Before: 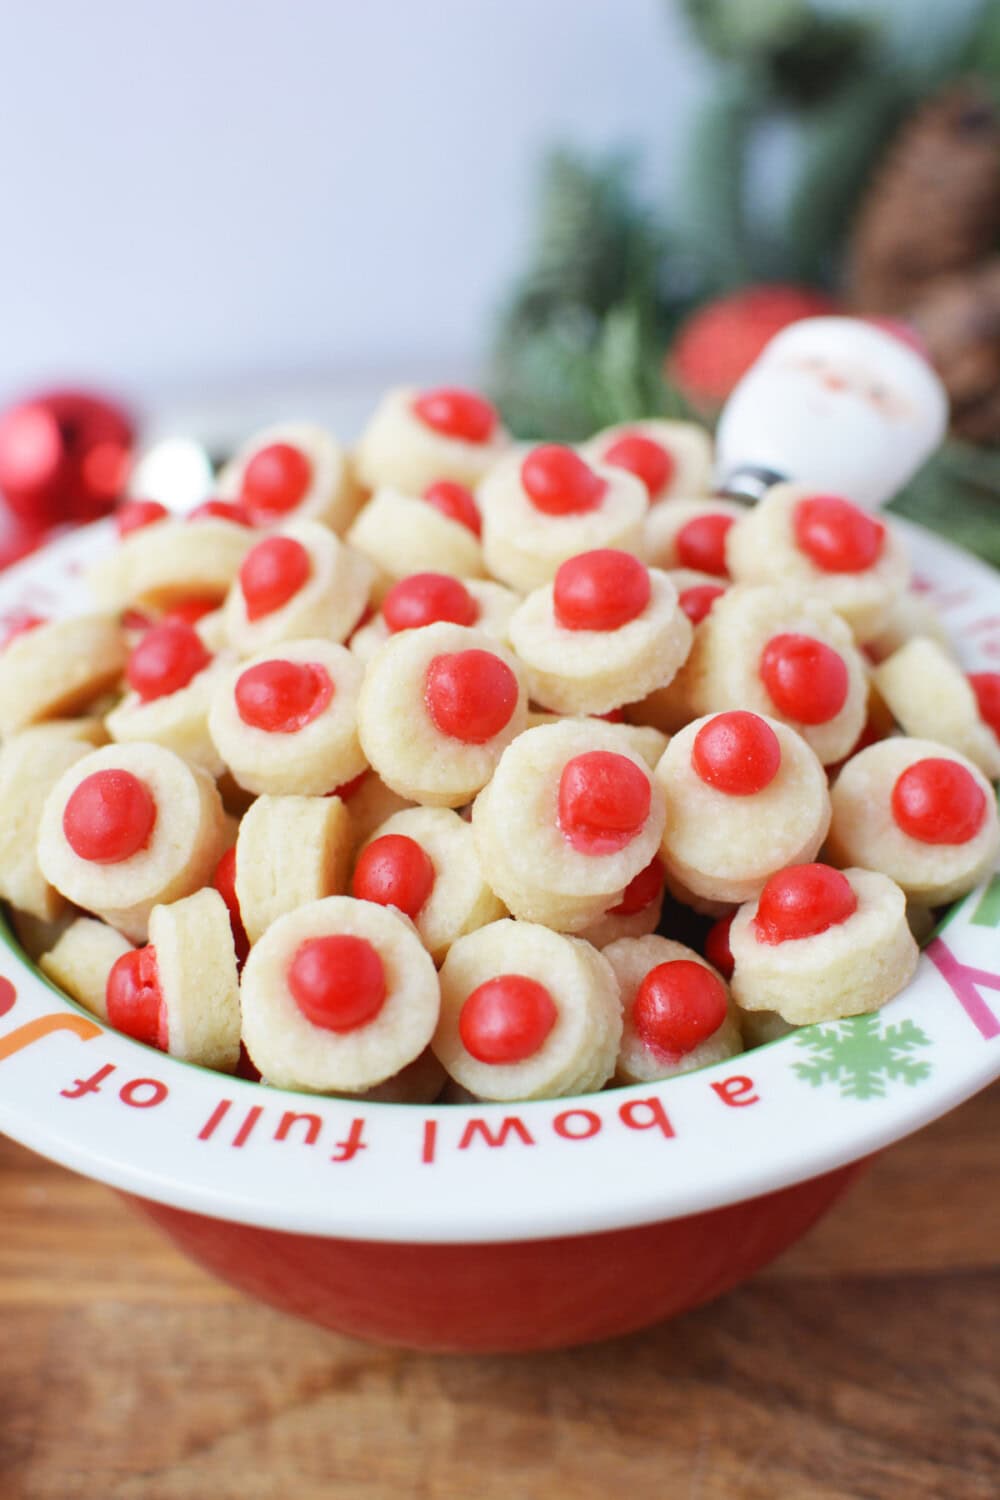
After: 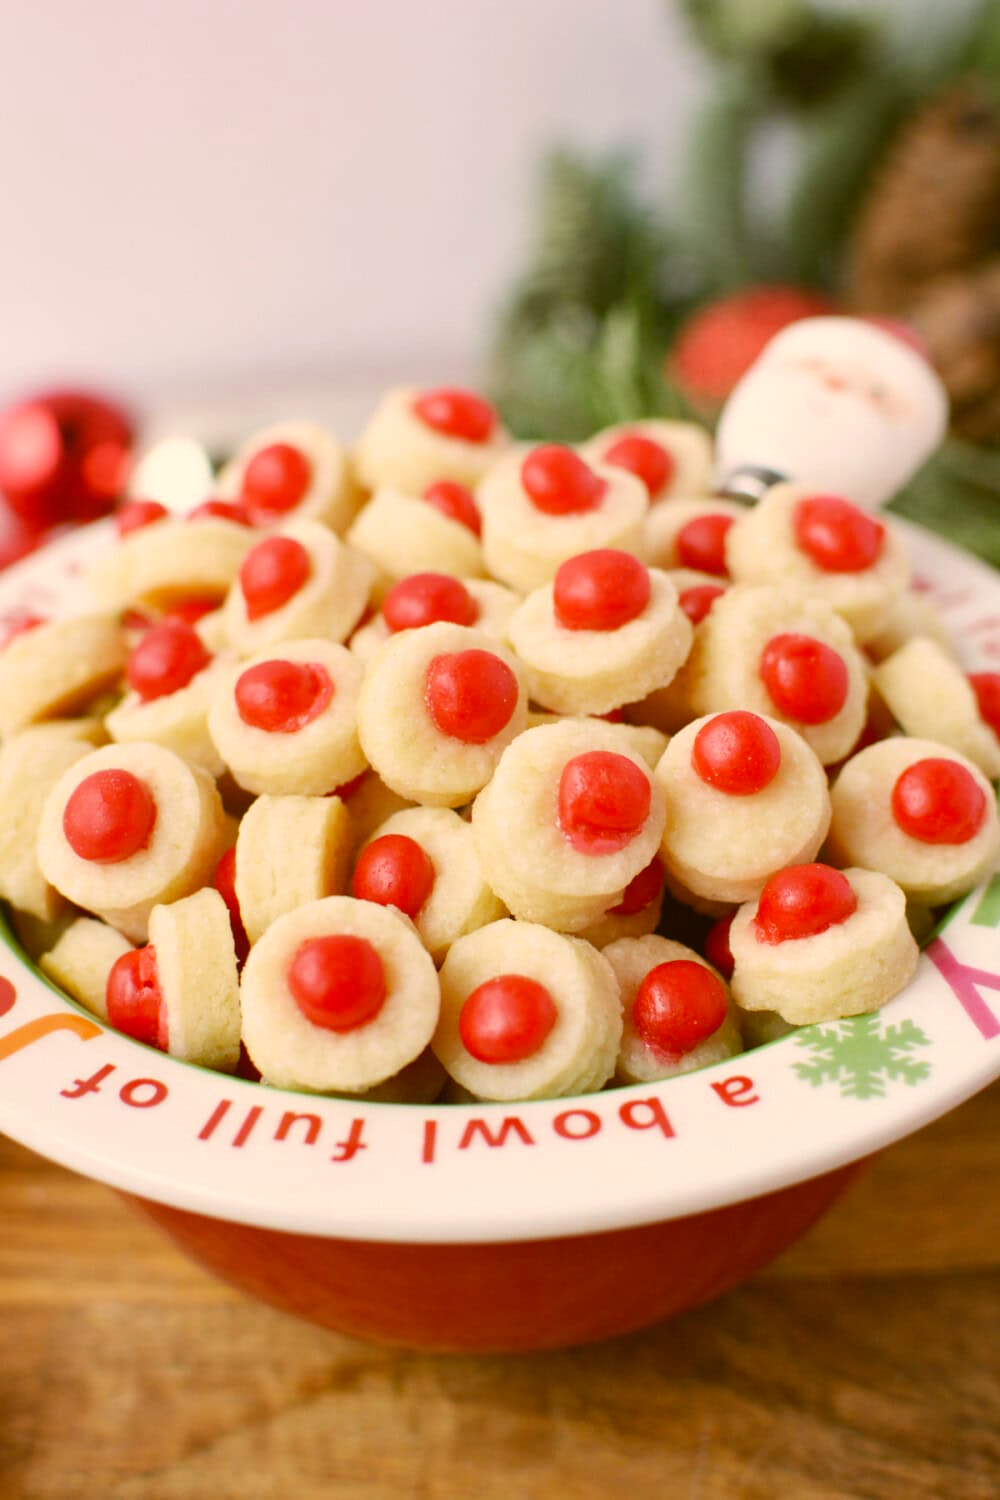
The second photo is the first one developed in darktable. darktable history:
sharpen: radius 2.883, amount 0.85, threshold 47.06
color correction: highlights a* 8.75, highlights b* 15.26, shadows a* -0.488, shadows b* 26.02
